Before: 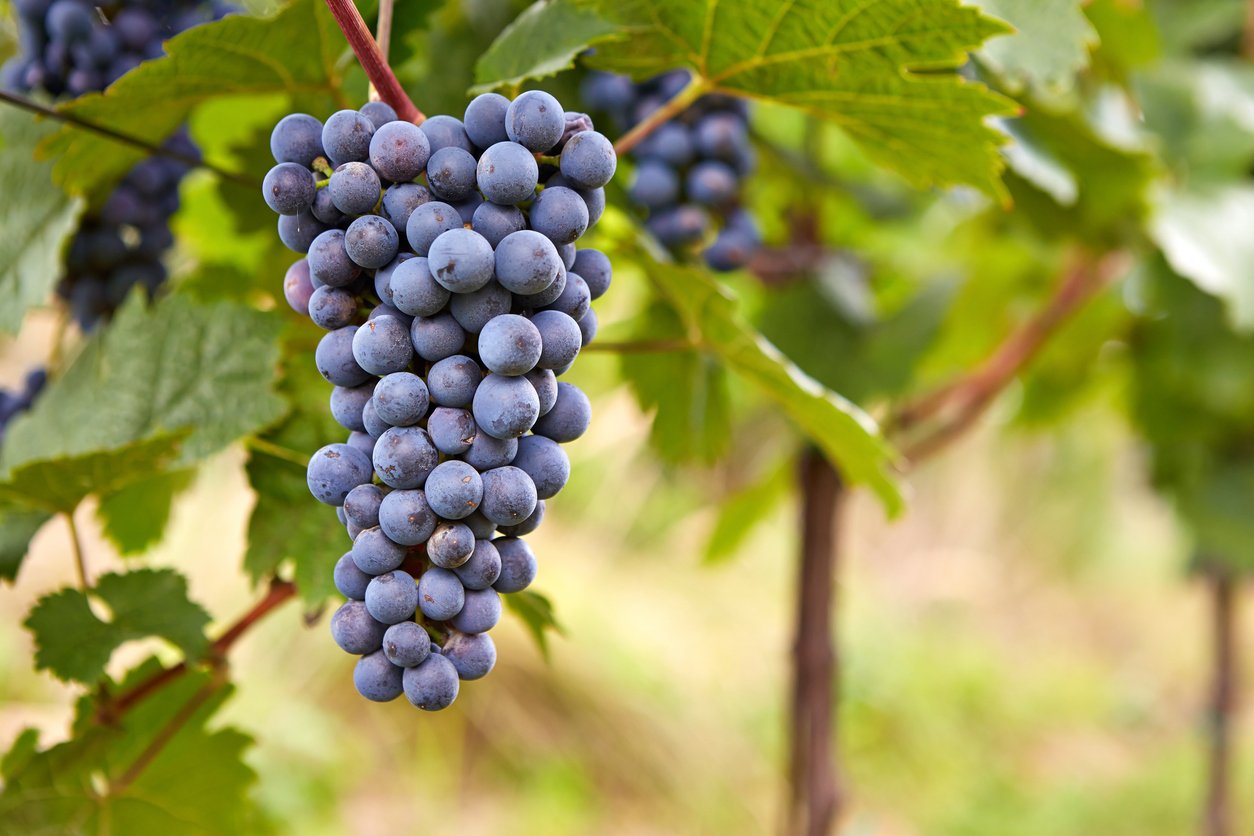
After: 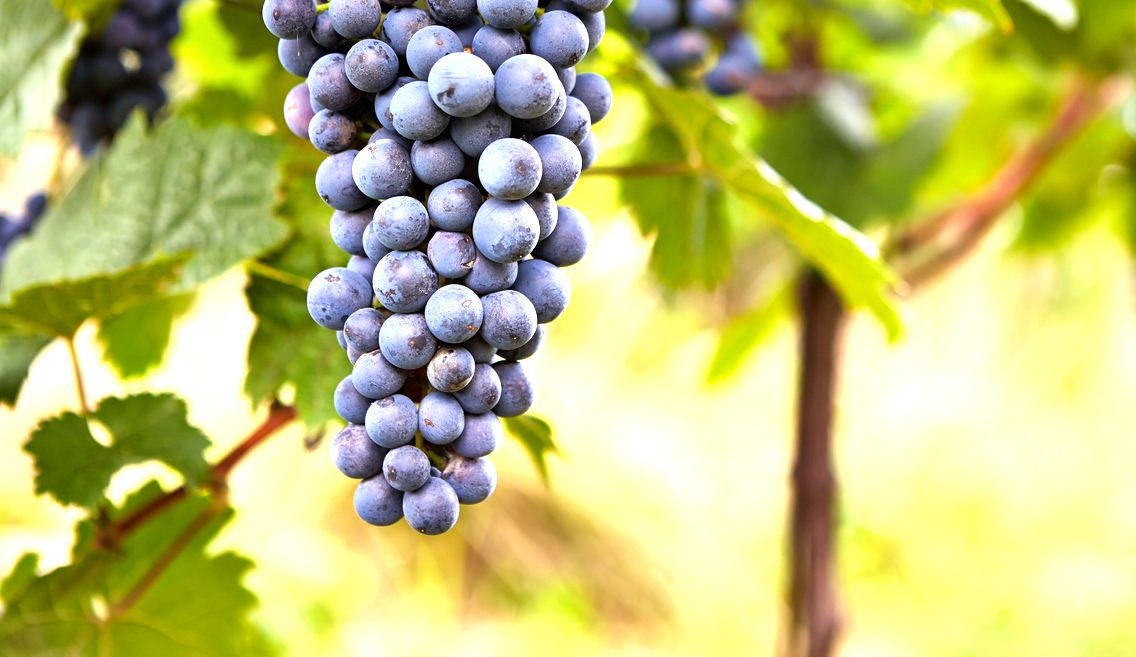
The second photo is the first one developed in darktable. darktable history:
crop: top 21.157%, right 9.341%, bottom 0.251%
shadows and highlights: shadows 36.71, highlights -28.06, soften with gaussian
tone equalizer: -8 EV -1.1 EV, -7 EV -1.02 EV, -6 EV -0.868 EV, -5 EV -0.576 EV, -3 EV 0.571 EV, -2 EV 0.846 EV, -1 EV 0.998 EV, +0 EV 1.08 EV
